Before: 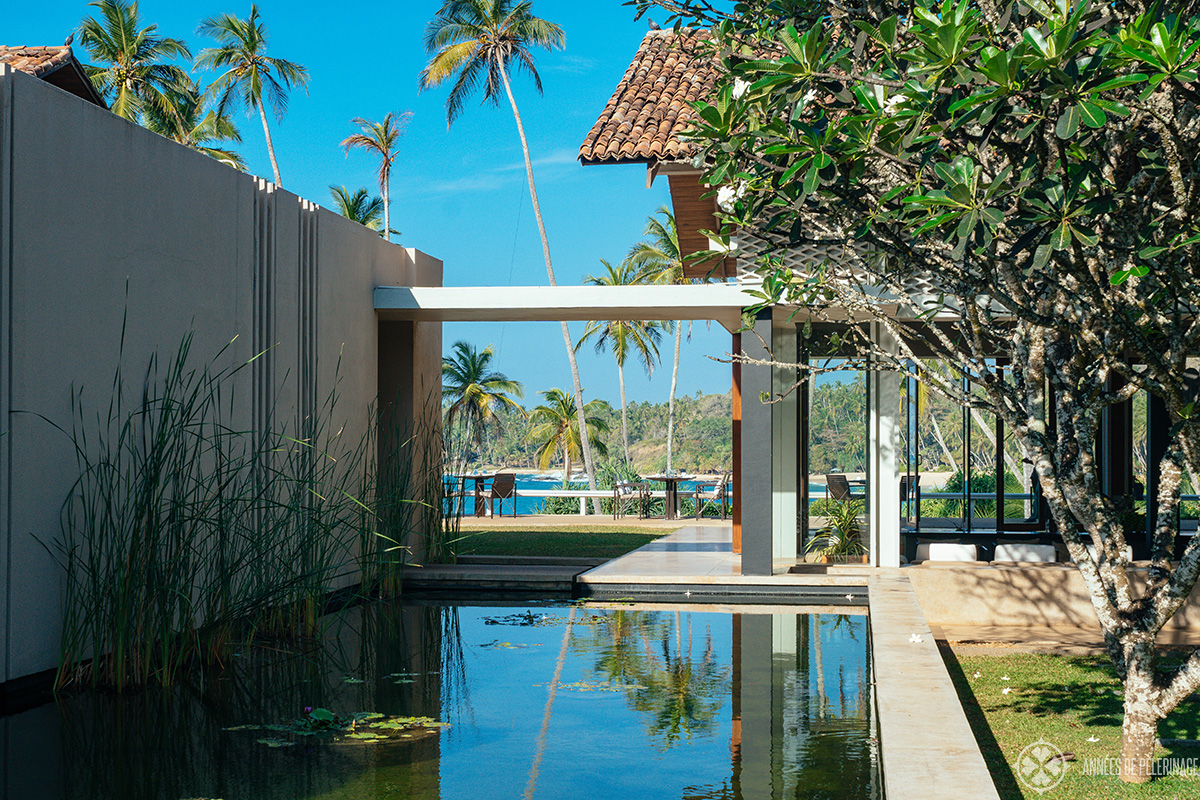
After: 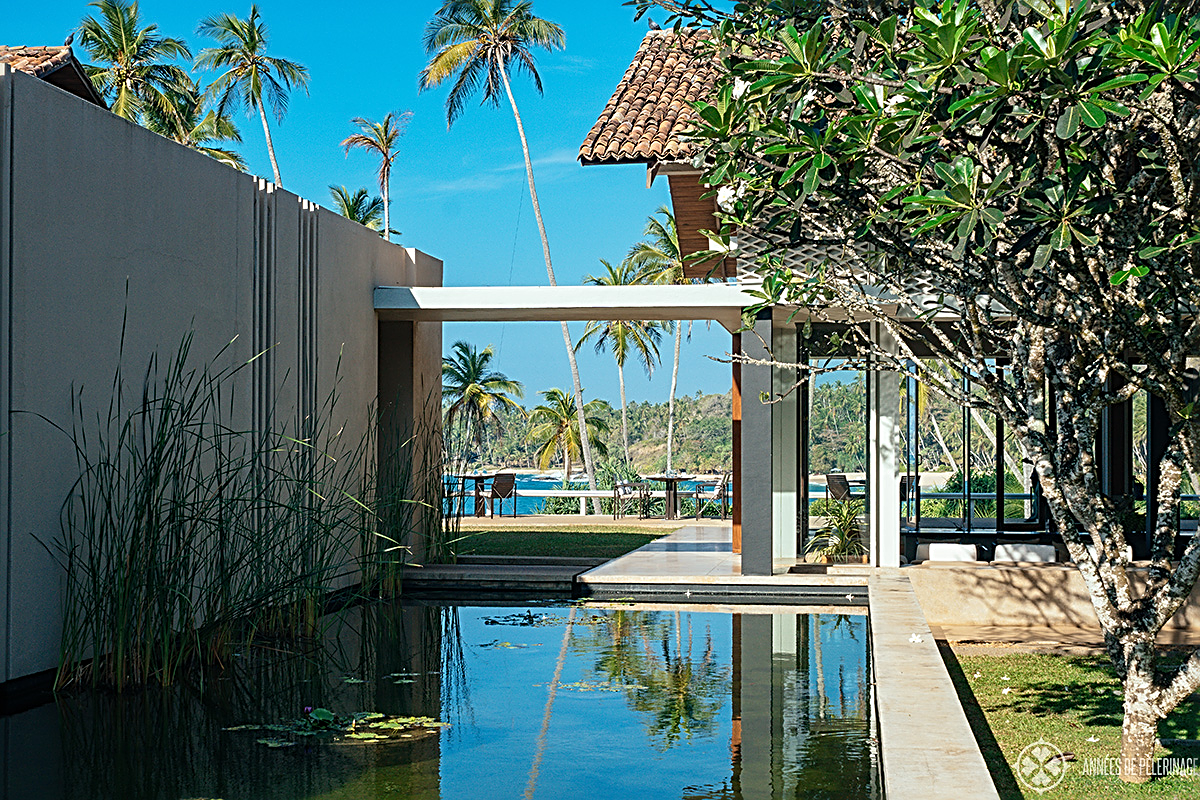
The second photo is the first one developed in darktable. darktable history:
sharpen: radius 2.793, amount 0.714
